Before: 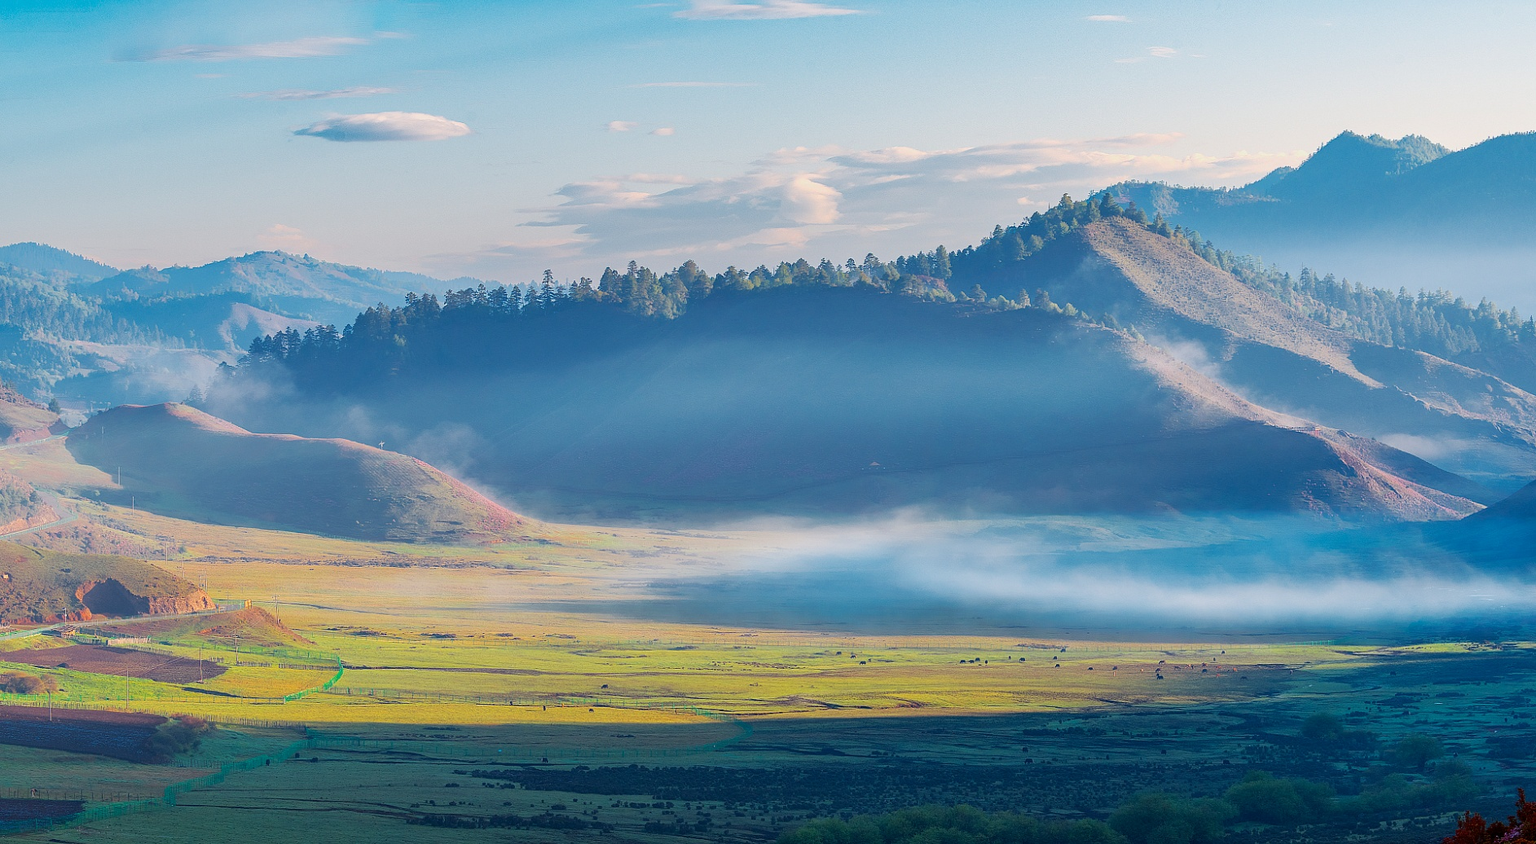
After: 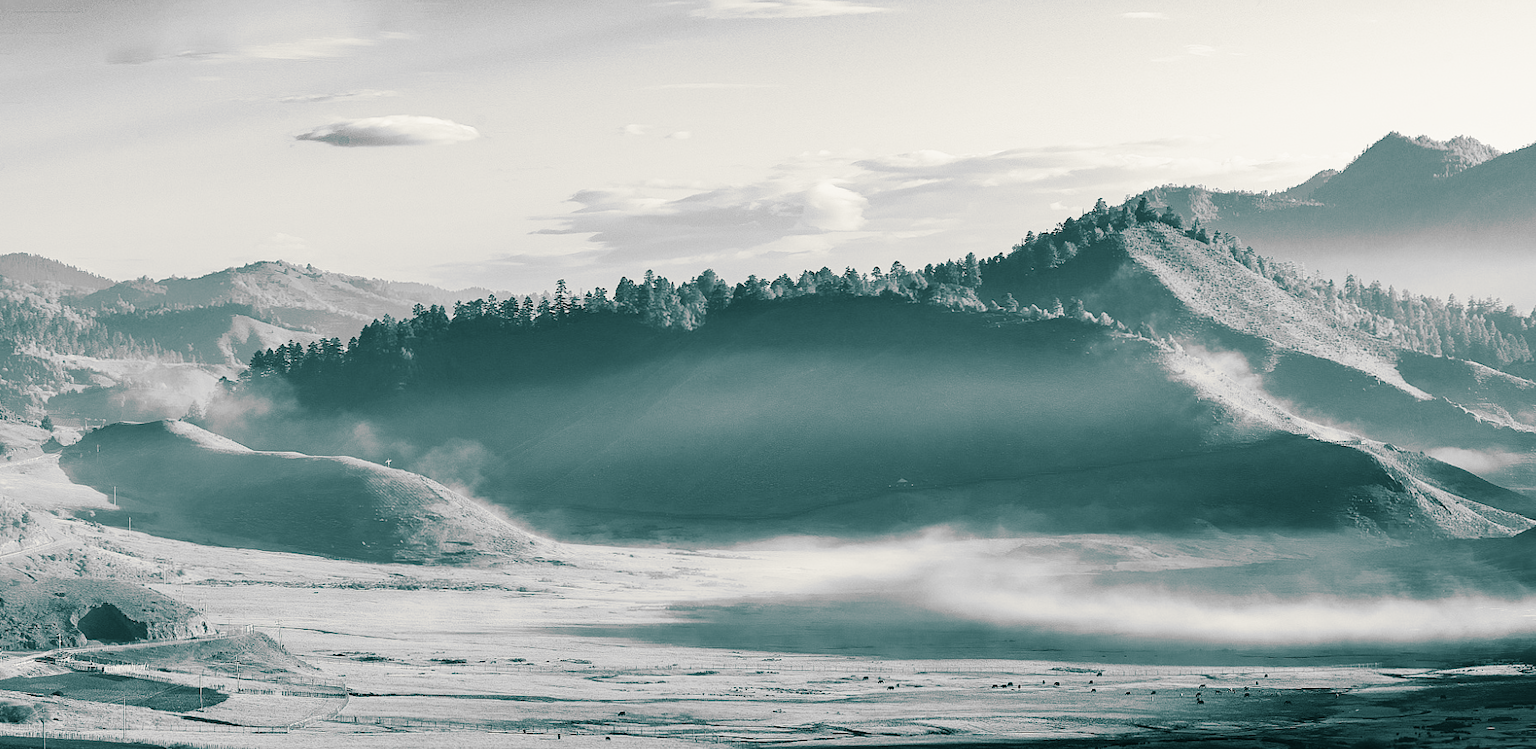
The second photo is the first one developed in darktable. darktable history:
crop and rotate: angle 0.2°, left 0.275%, right 3.127%, bottom 14.18%
exposure: exposure 0.3 EV, compensate highlight preservation false
base curve: curves: ch0 [(0, 0) (0.028, 0.03) (0.121, 0.232) (0.46, 0.748) (0.859, 0.968) (1, 1)], preserve colors none
split-toning: shadows › hue 186.43°, highlights › hue 49.29°, compress 30.29%
contrast brightness saturation: contrast -0.03, brightness -0.59, saturation -1
